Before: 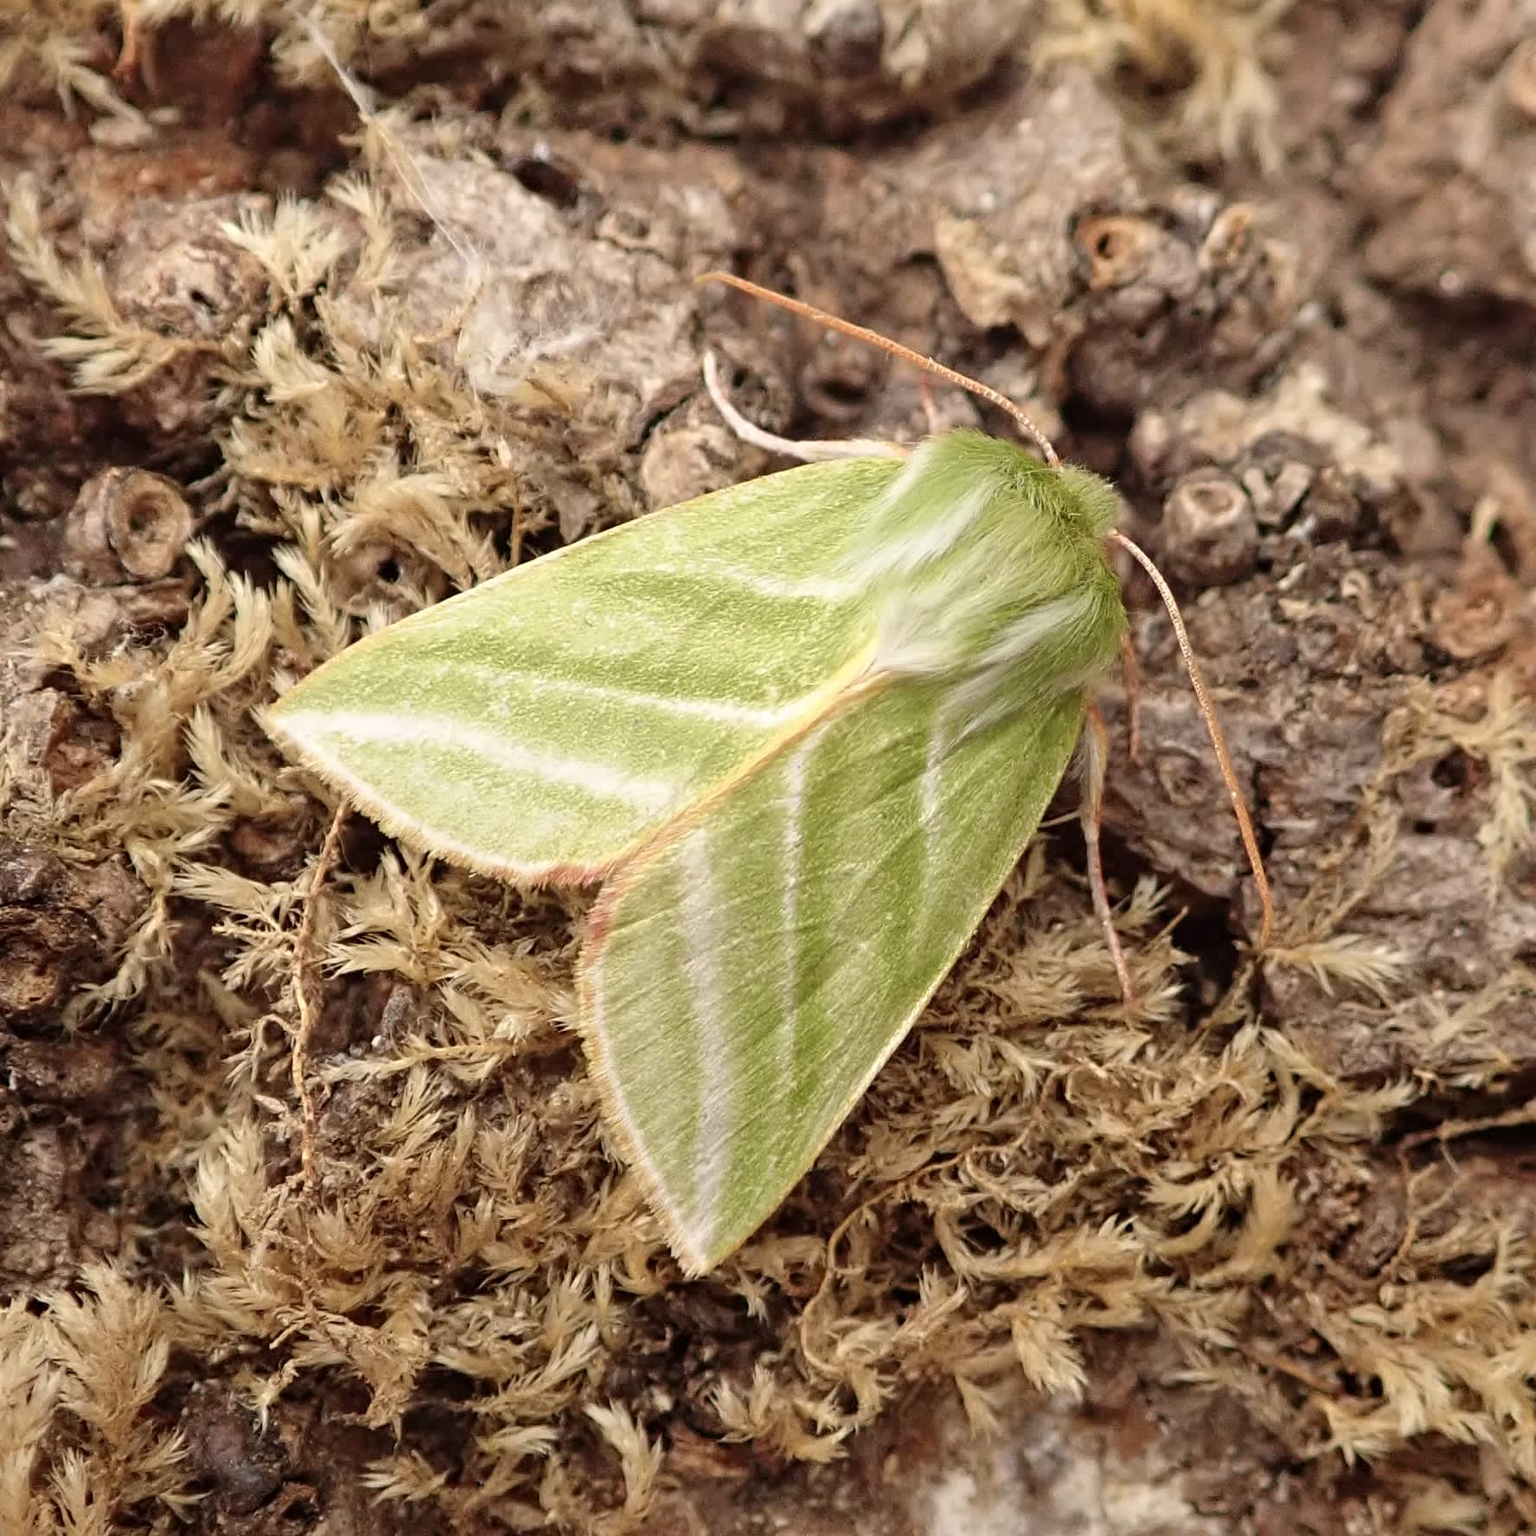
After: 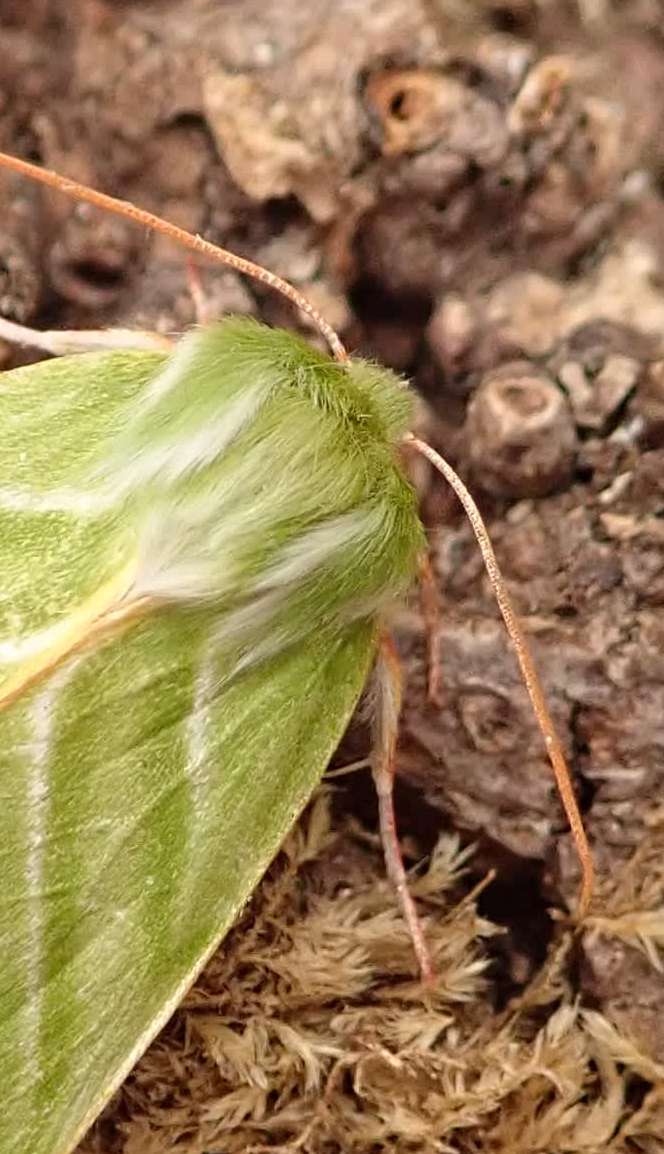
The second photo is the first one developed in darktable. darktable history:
crop and rotate: left 49.484%, top 10.116%, right 13.079%, bottom 24.875%
